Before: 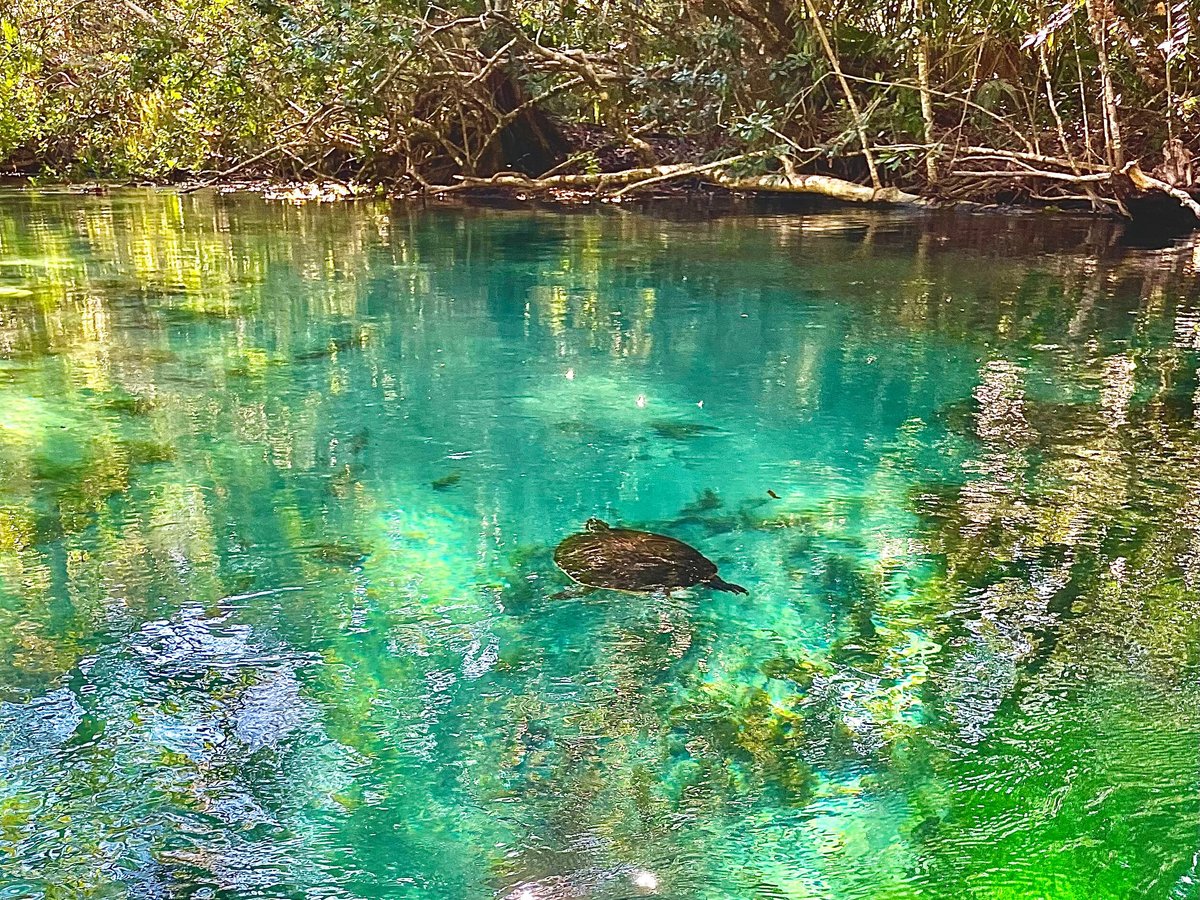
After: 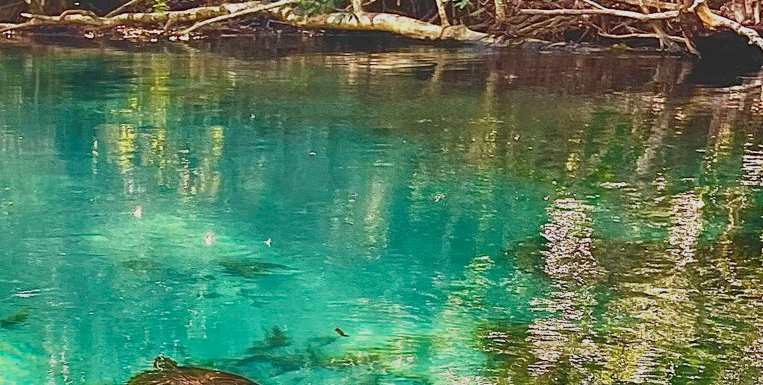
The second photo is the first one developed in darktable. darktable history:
shadows and highlights: soften with gaussian
color balance rgb: perceptual saturation grading › global saturation 0.573%, contrast -19.476%
local contrast: highlights 104%, shadows 100%, detail 119%, midtone range 0.2
crop: left 36.012%, top 18.008%, right 0.361%, bottom 38.716%
